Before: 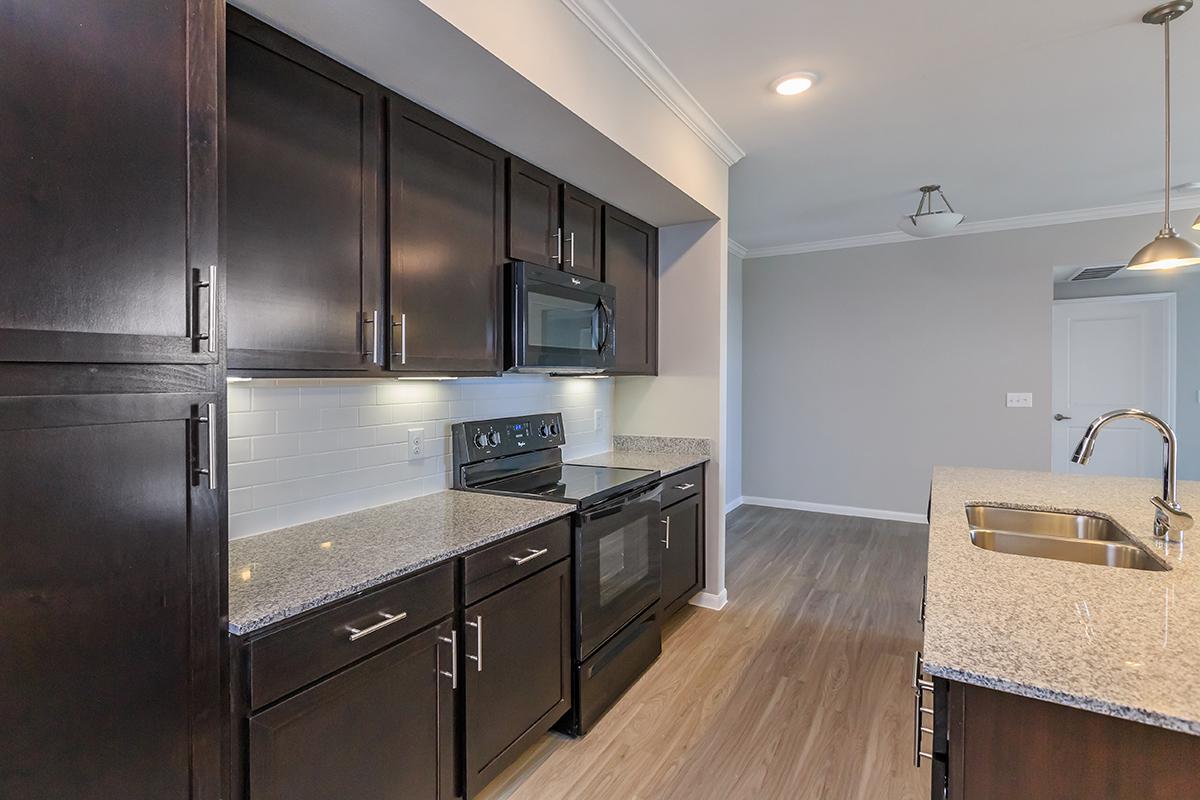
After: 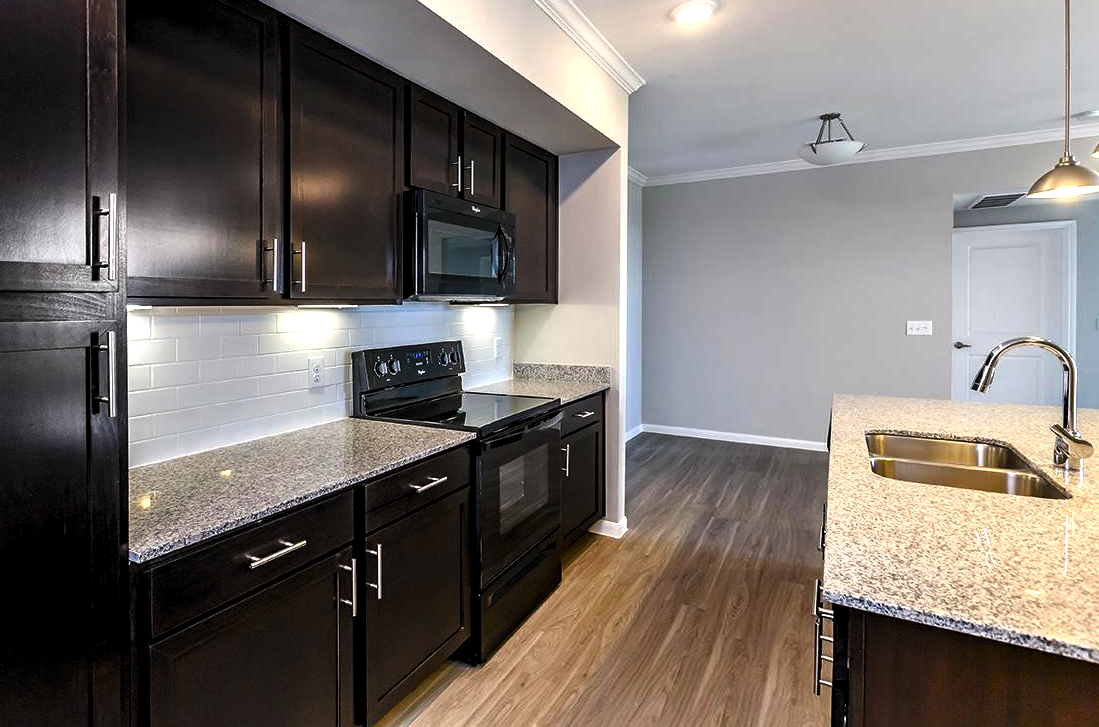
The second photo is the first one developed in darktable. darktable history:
levels: levels [0.116, 0.574, 1]
color balance rgb: perceptual saturation grading › global saturation 34.744%, perceptual saturation grading › highlights -24.812%, perceptual saturation grading › shadows 50.228%, perceptual brilliance grading › global brilliance 21.437%, perceptual brilliance grading › shadows -34.776%, global vibrance 9.759%
crop and rotate: left 8.362%, top 9.083%
